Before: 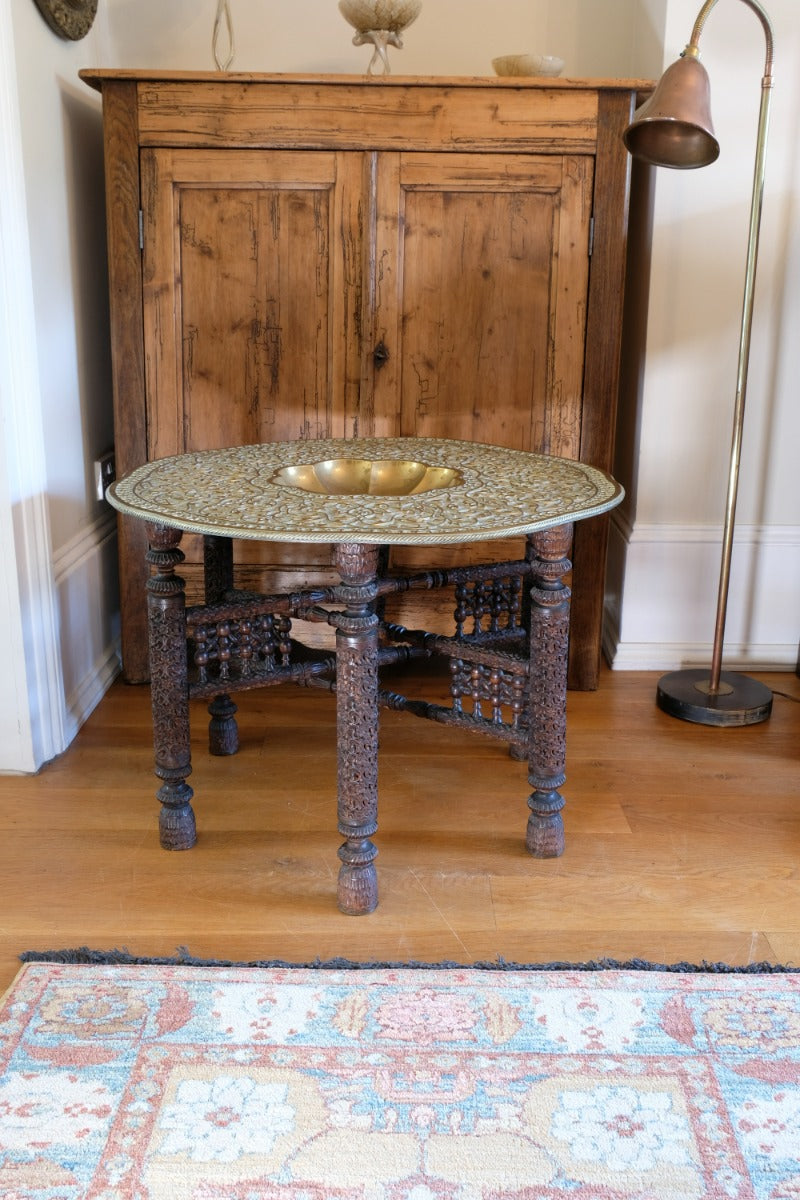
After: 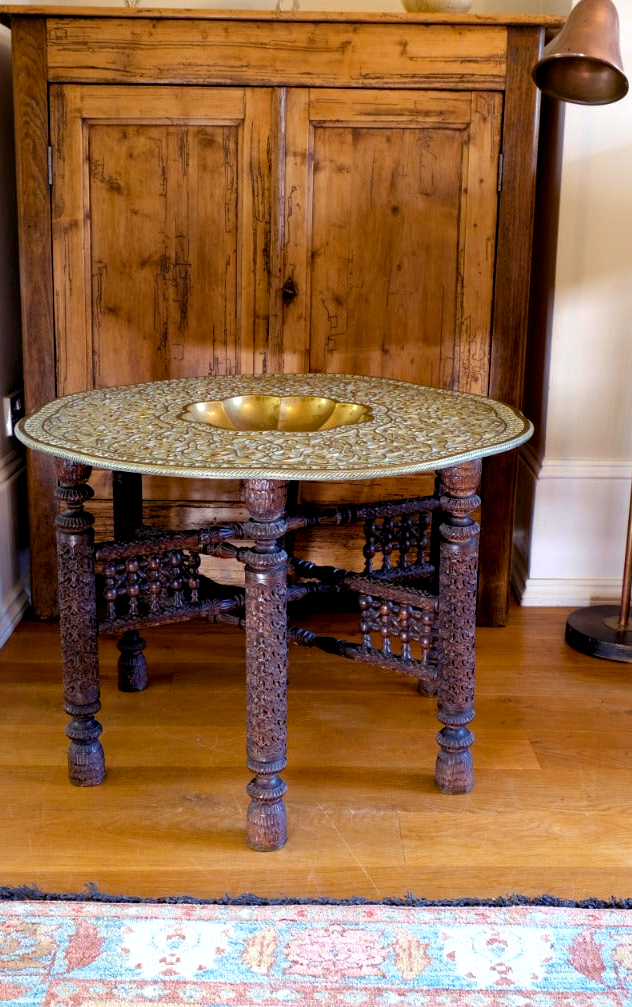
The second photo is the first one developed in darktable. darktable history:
tone equalizer: smoothing 1
exposure: black level correction 0.009, exposure 0.017 EV, compensate exposure bias true, compensate highlight preservation false
haze removal: compatibility mode true, adaptive false
crop: left 11.396%, top 5.368%, right 9.587%, bottom 10.646%
color balance rgb: shadows lift › luminance 0.439%, shadows lift › chroma 6.769%, shadows lift › hue 299.31°, perceptual saturation grading › global saturation 0.828%, global vibrance 35.057%, contrast 10.397%
